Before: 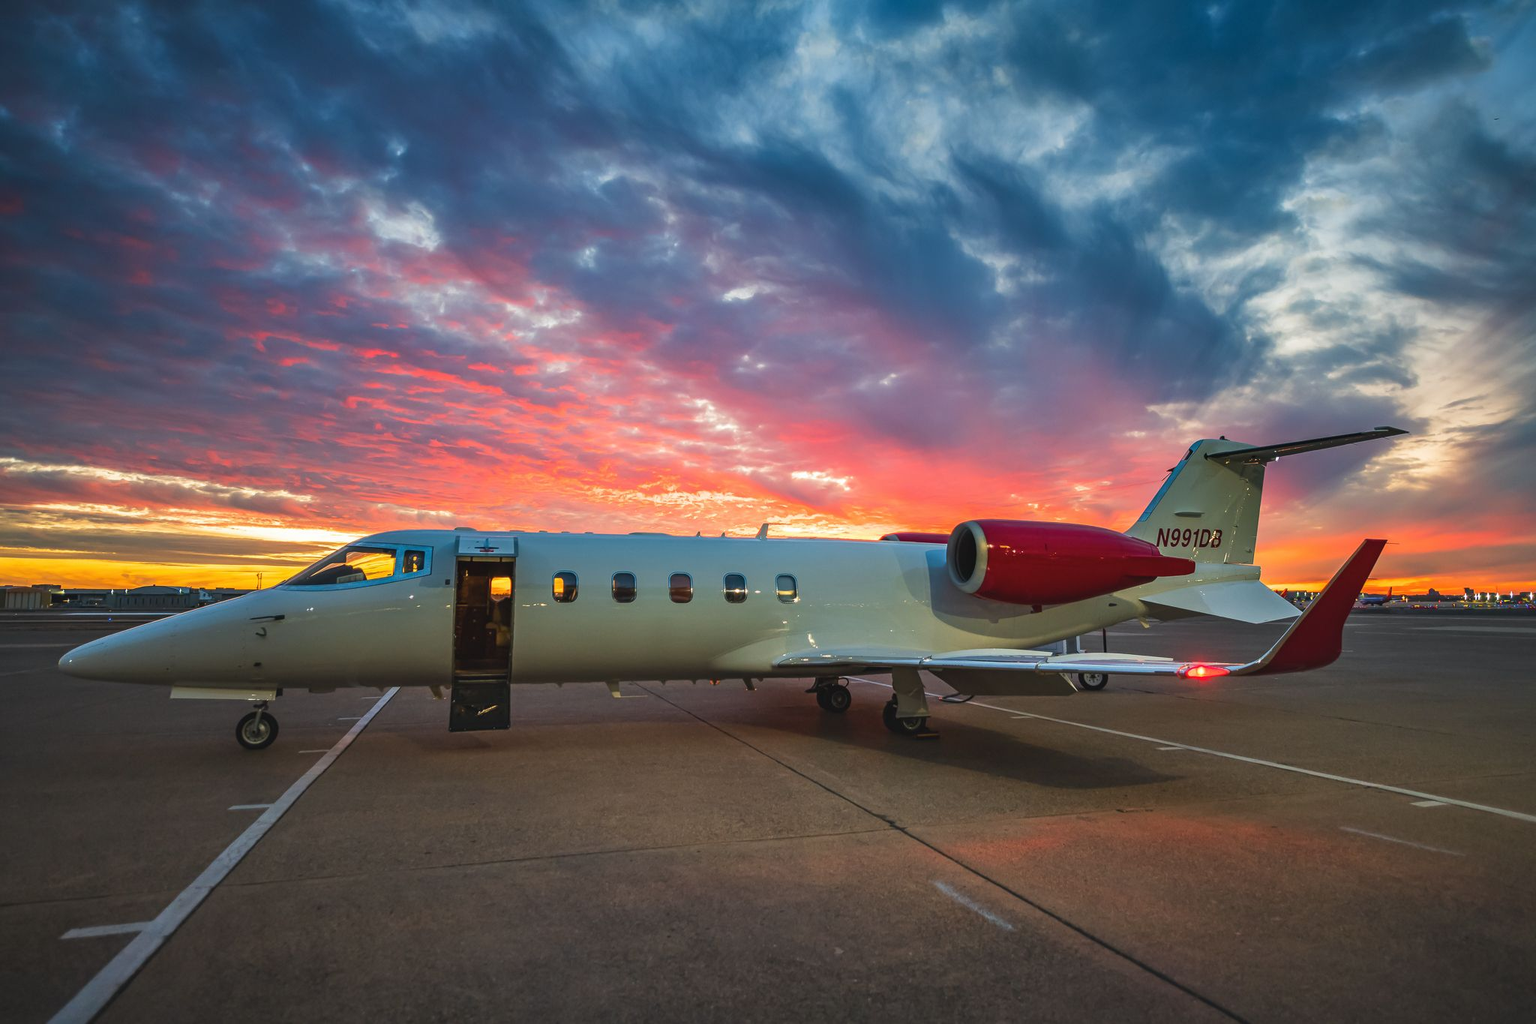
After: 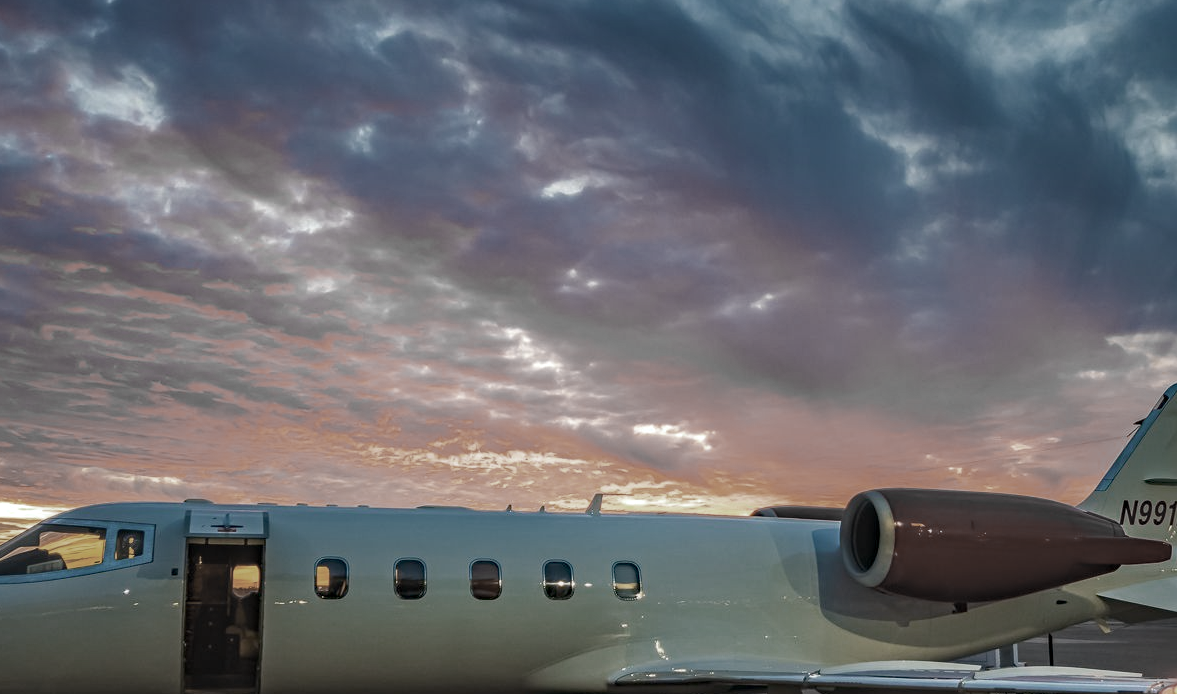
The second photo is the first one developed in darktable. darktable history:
haze removal: strength 0.277, distance 0.253, compatibility mode true, adaptive false
crop: left 20.613%, top 14.986%, right 21.871%, bottom 34.164%
color zones: curves: ch0 [(0, 0.487) (0.241, 0.395) (0.434, 0.373) (0.658, 0.412) (0.838, 0.487)]; ch1 [(0, 0) (0.053, 0.053) (0.211, 0.202) (0.579, 0.259) (0.781, 0.241)]
